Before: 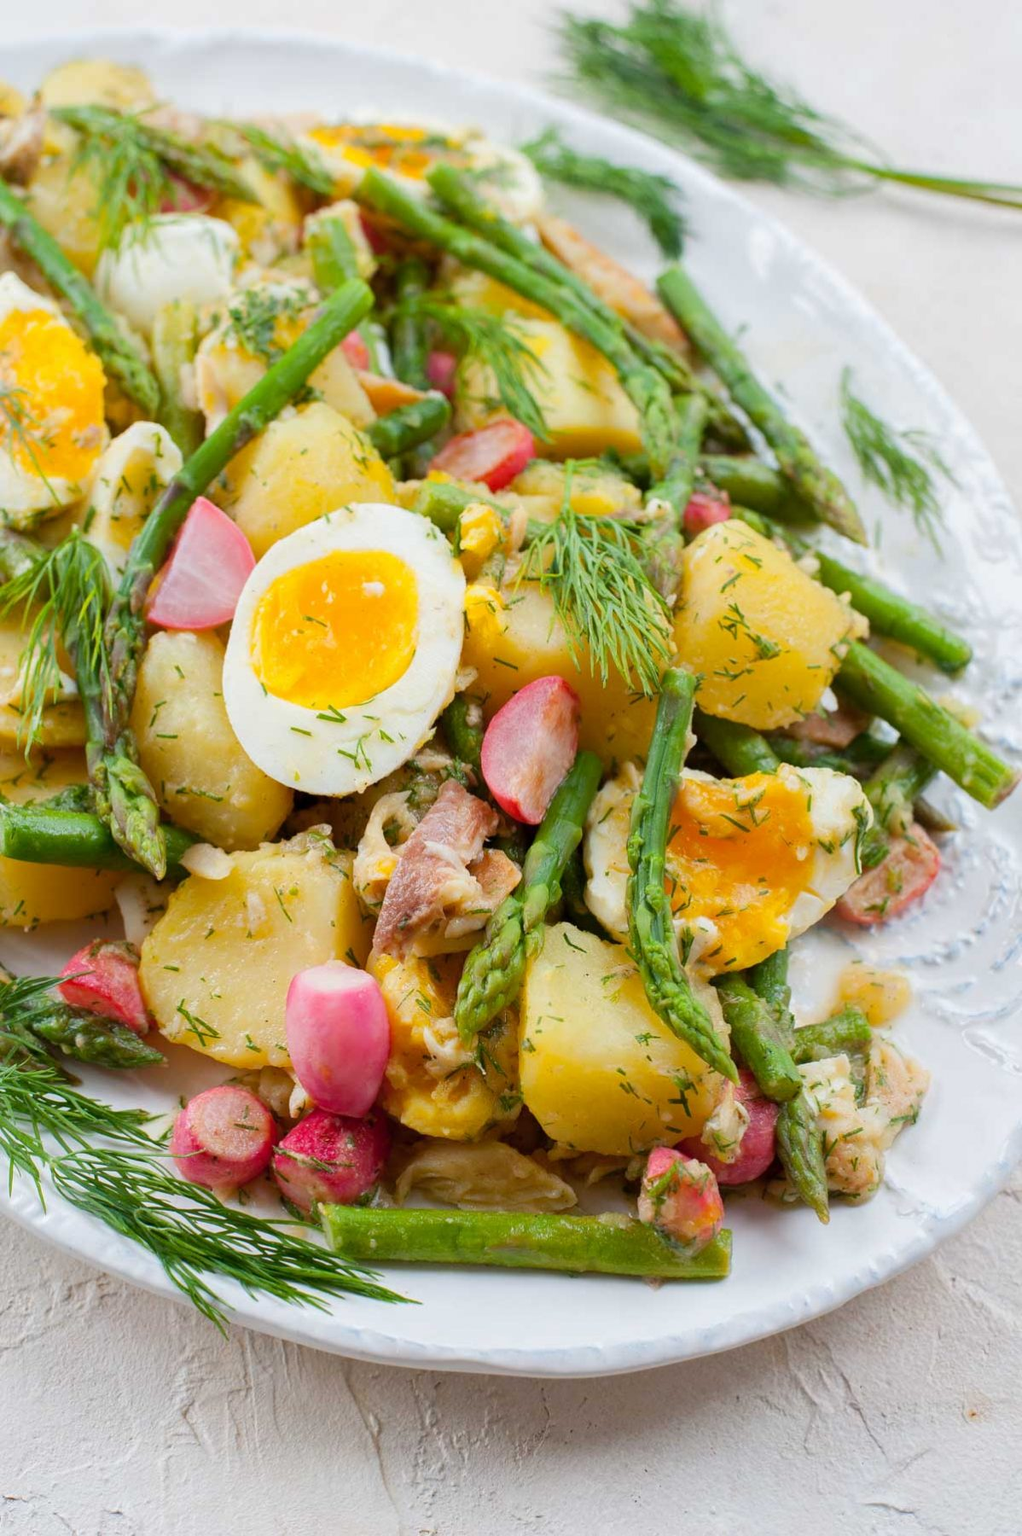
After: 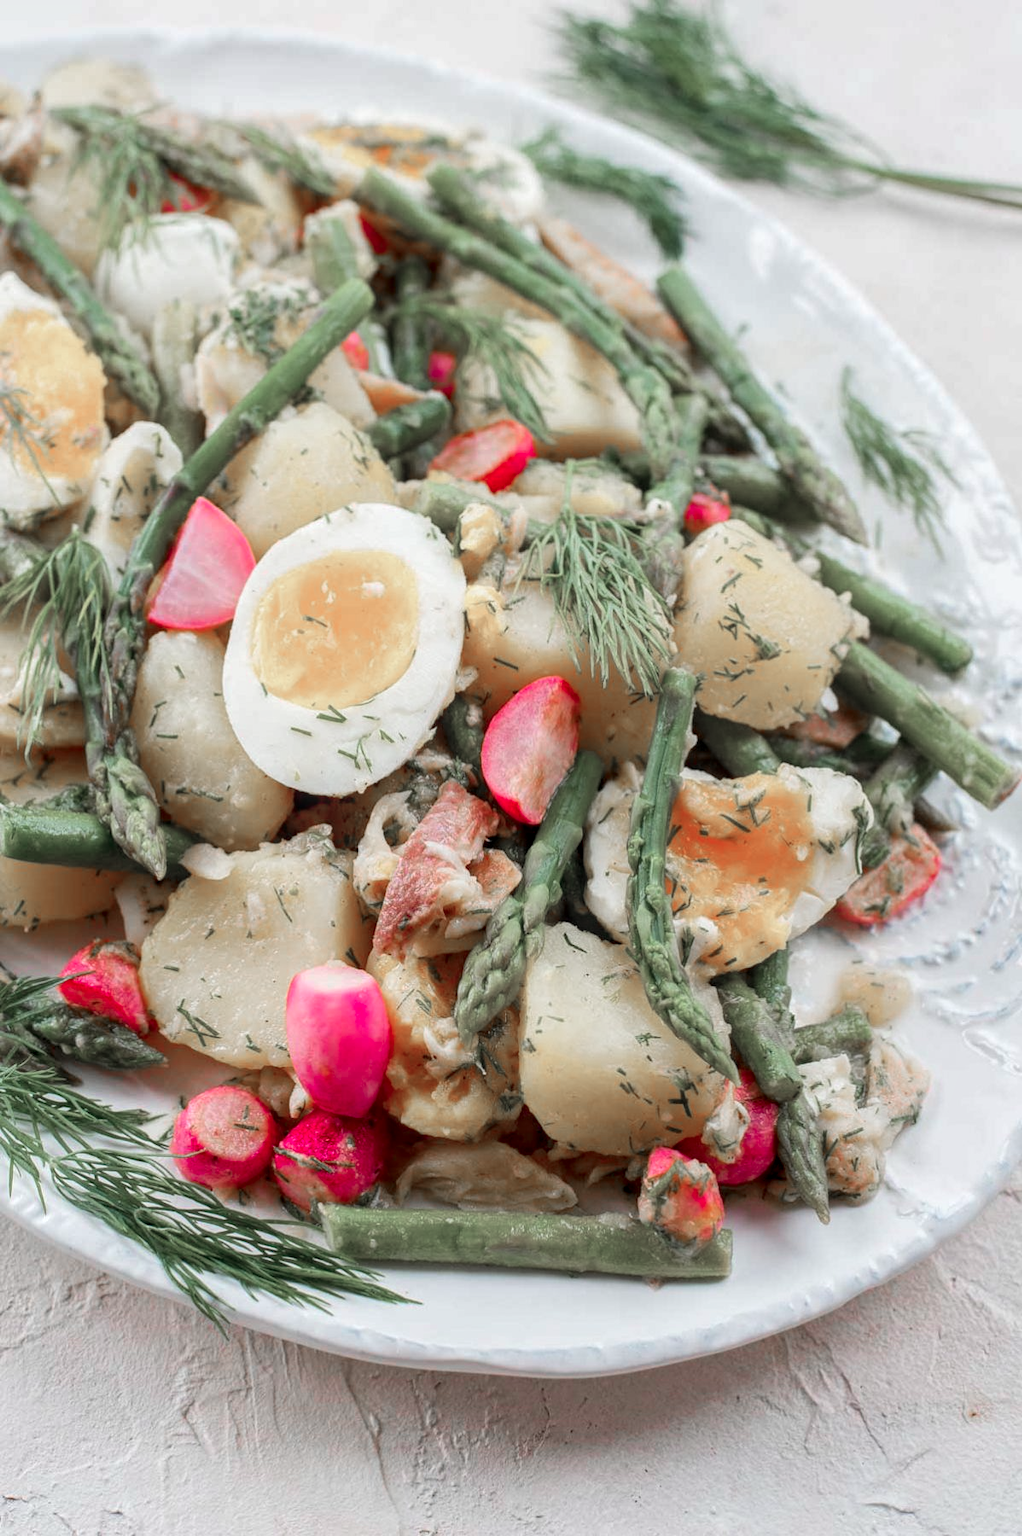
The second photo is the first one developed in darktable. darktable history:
color zones: curves: ch1 [(0, 0.708) (0.088, 0.648) (0.245, 0.187) (0.429, 0.326) (0.571, 0.498) (0.714, 0.5) (0.857, 0.5) (1, 0.708)]
tone equalizer: on, module defaults
color contrast: blue-yellow contrast 0.7
local contrast: on, module defaults
